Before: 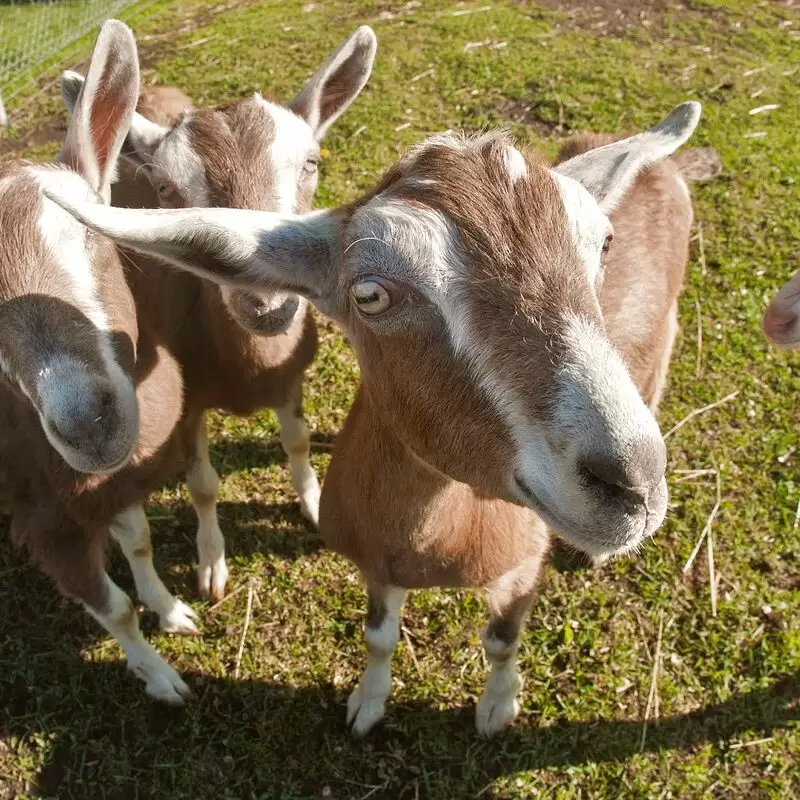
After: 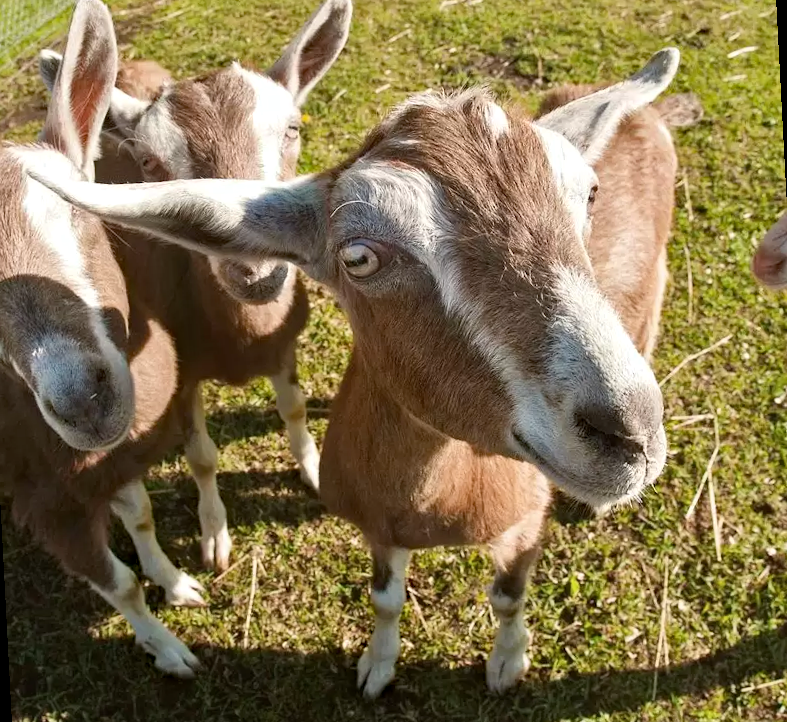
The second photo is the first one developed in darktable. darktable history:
haze removal: strength 0.29, distance 0.25, compatibility mode true, adaptive false
contrast brightness saturation: contrast 0.15, brightness 0.05
tone equalizer: on, module defaults
rotate and perspective: rotation -3°, crop left 0.031, crop right 0.968, crop top 0.07, crop bottom 0.93
